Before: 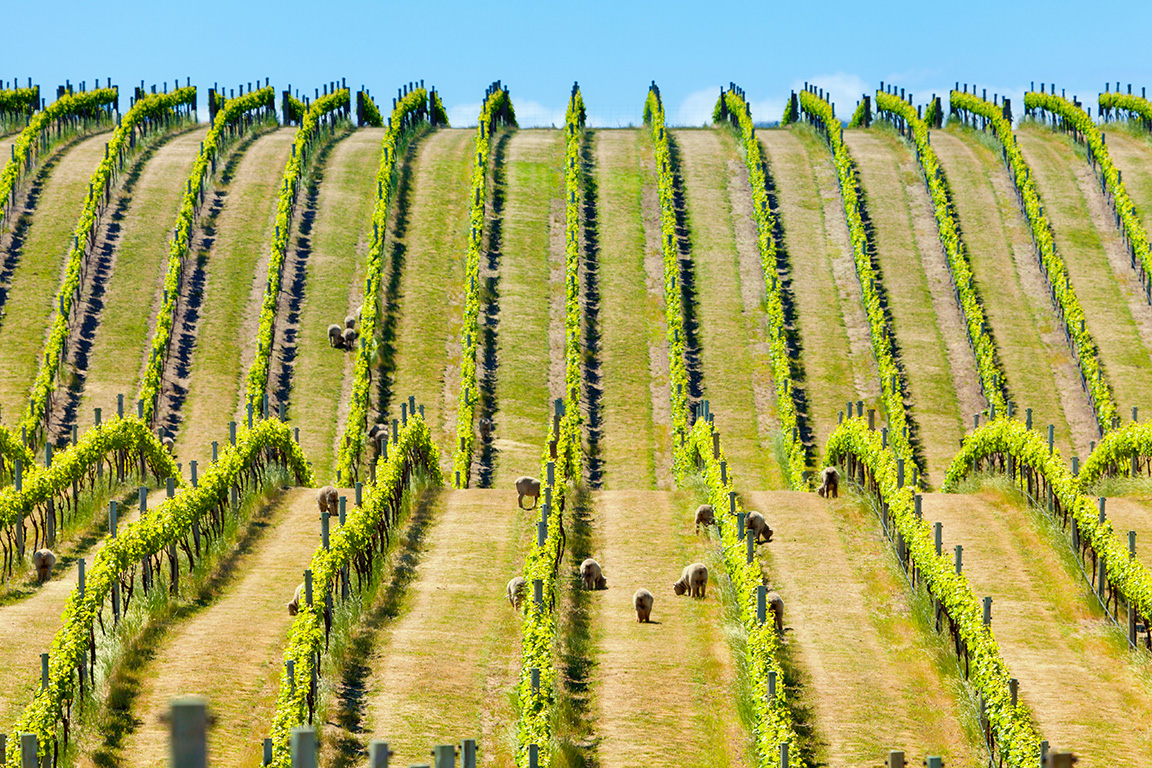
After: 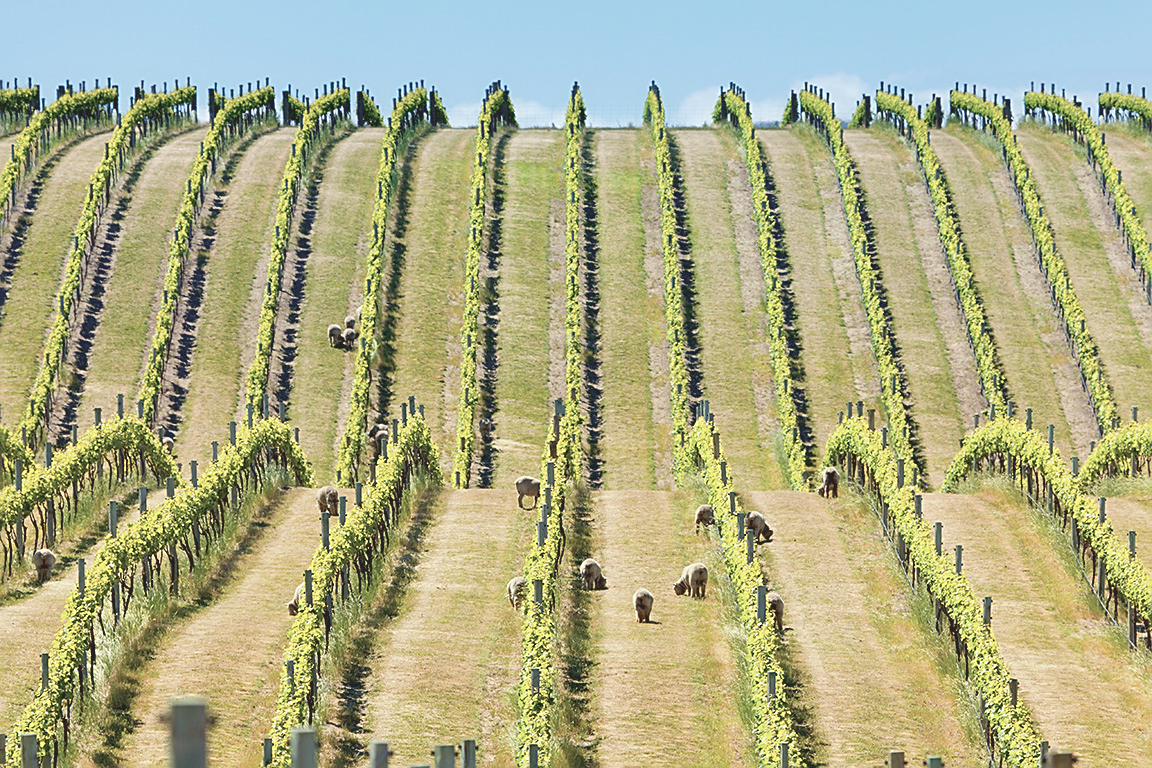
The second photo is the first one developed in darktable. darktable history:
sharpen: on, module defaults
contrast brightness saturation: contrast -0.251, saturation -0.447
exposure: black level correction 0.001, exposure 0.5 EV, compensate exposure bias true, compensate highlight preservation false
